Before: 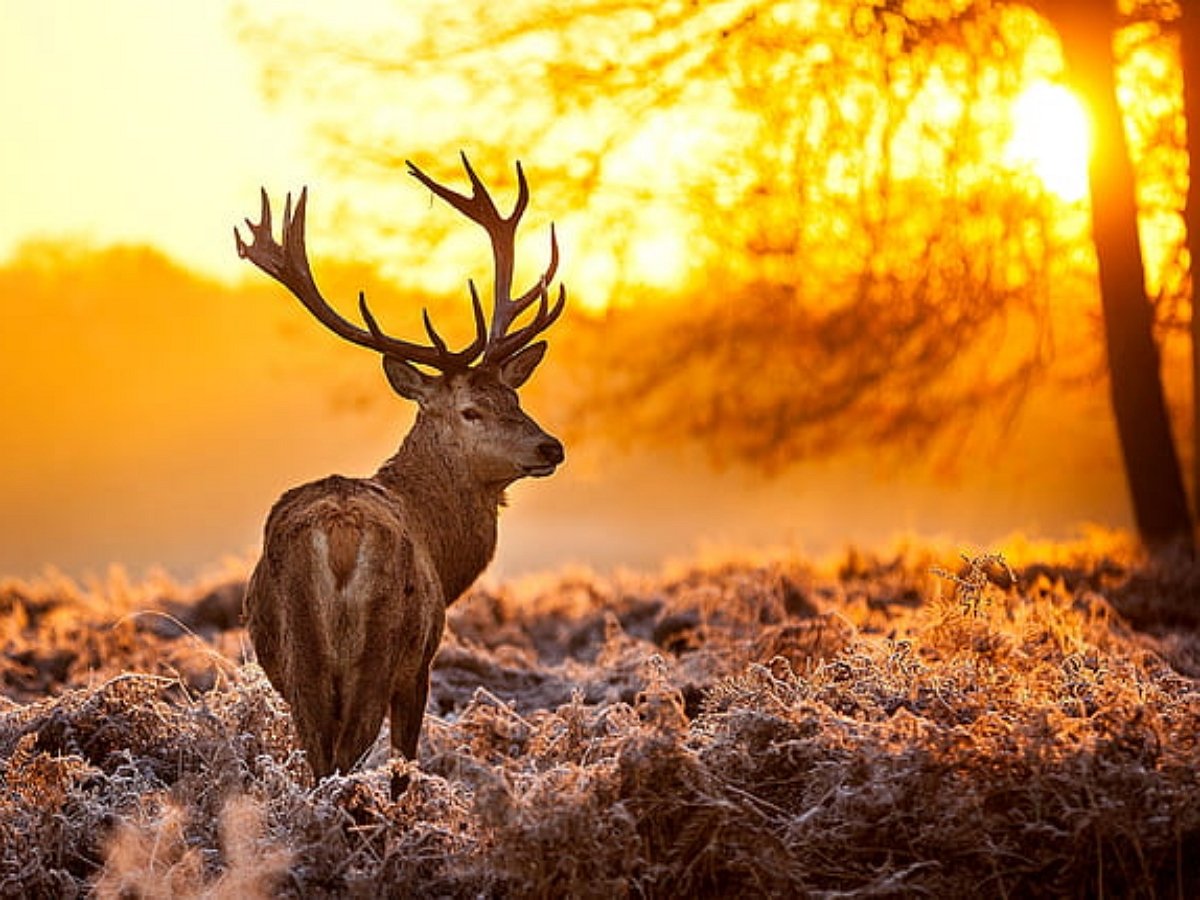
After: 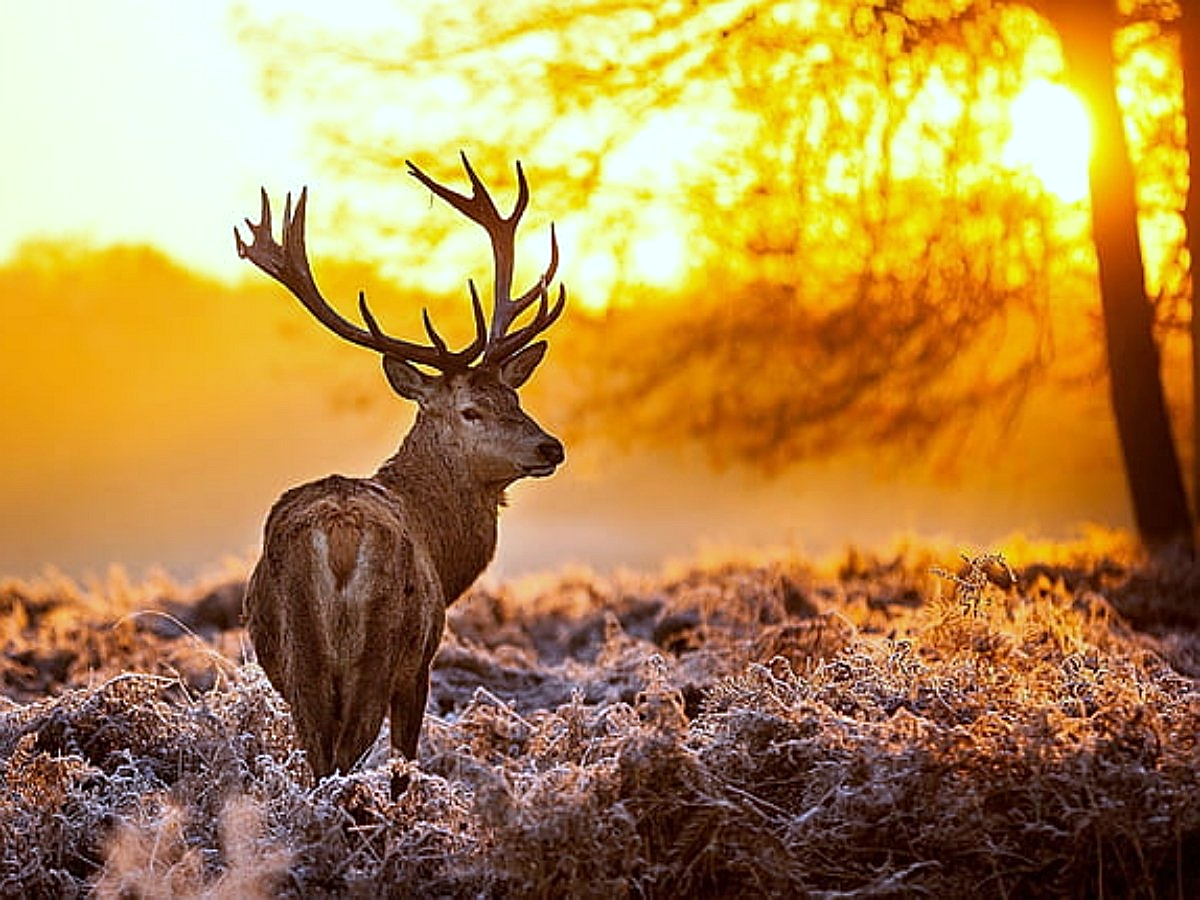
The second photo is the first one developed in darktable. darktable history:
white balance: red 0.948, green 1.02, blue 1.176
sharpen: on, module defaults
